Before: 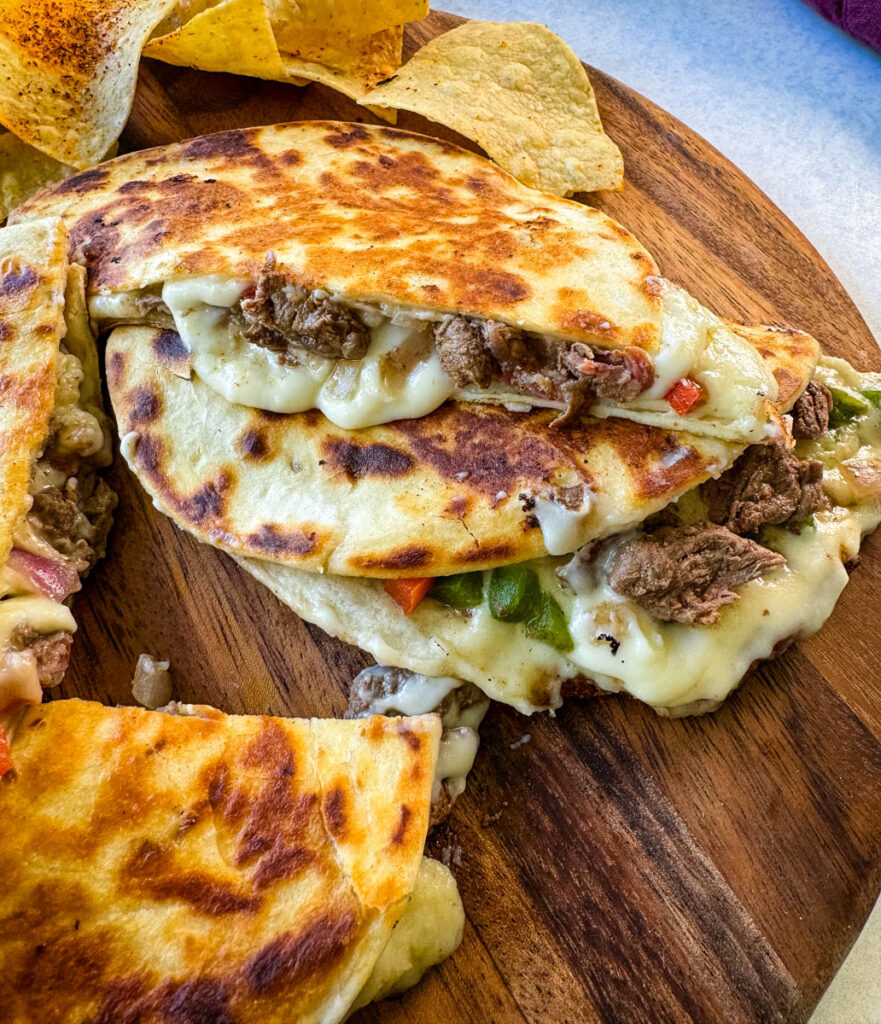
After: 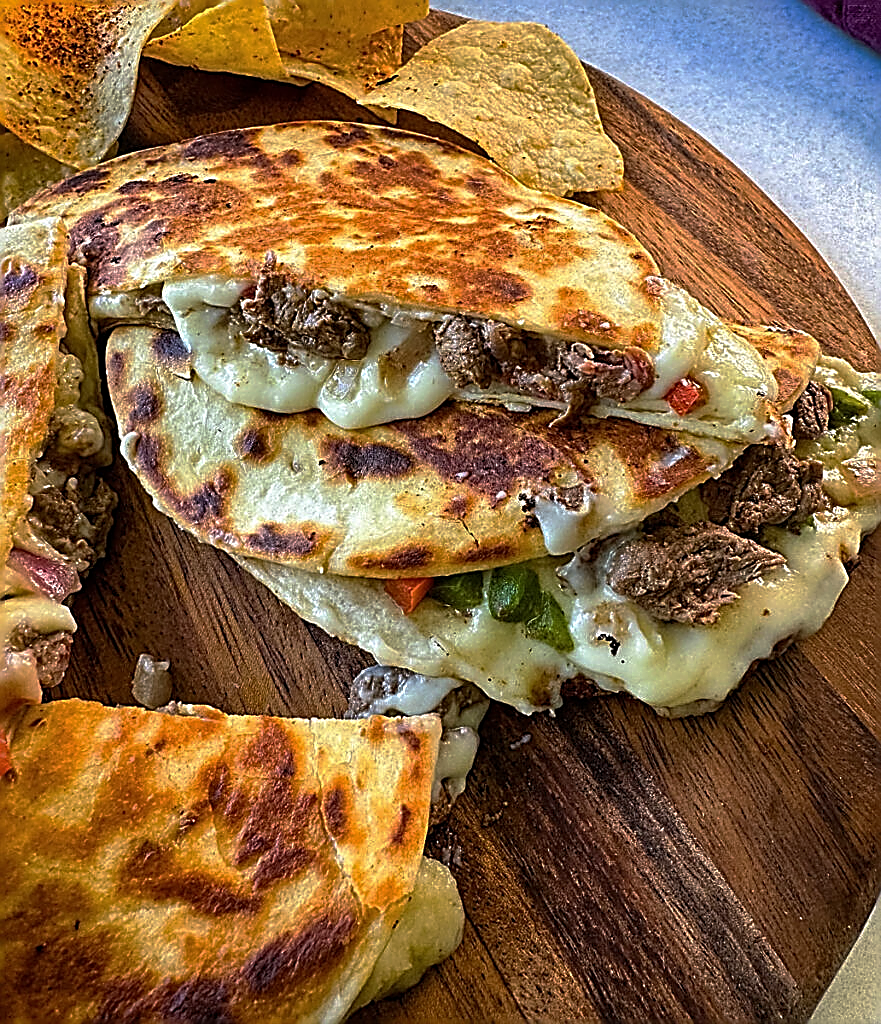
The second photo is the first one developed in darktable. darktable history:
base curve: curves: ch0 [(0, 0) (0.595, 0.418) (1, 1)], preserve colors none
sharpen: amount 1.858
